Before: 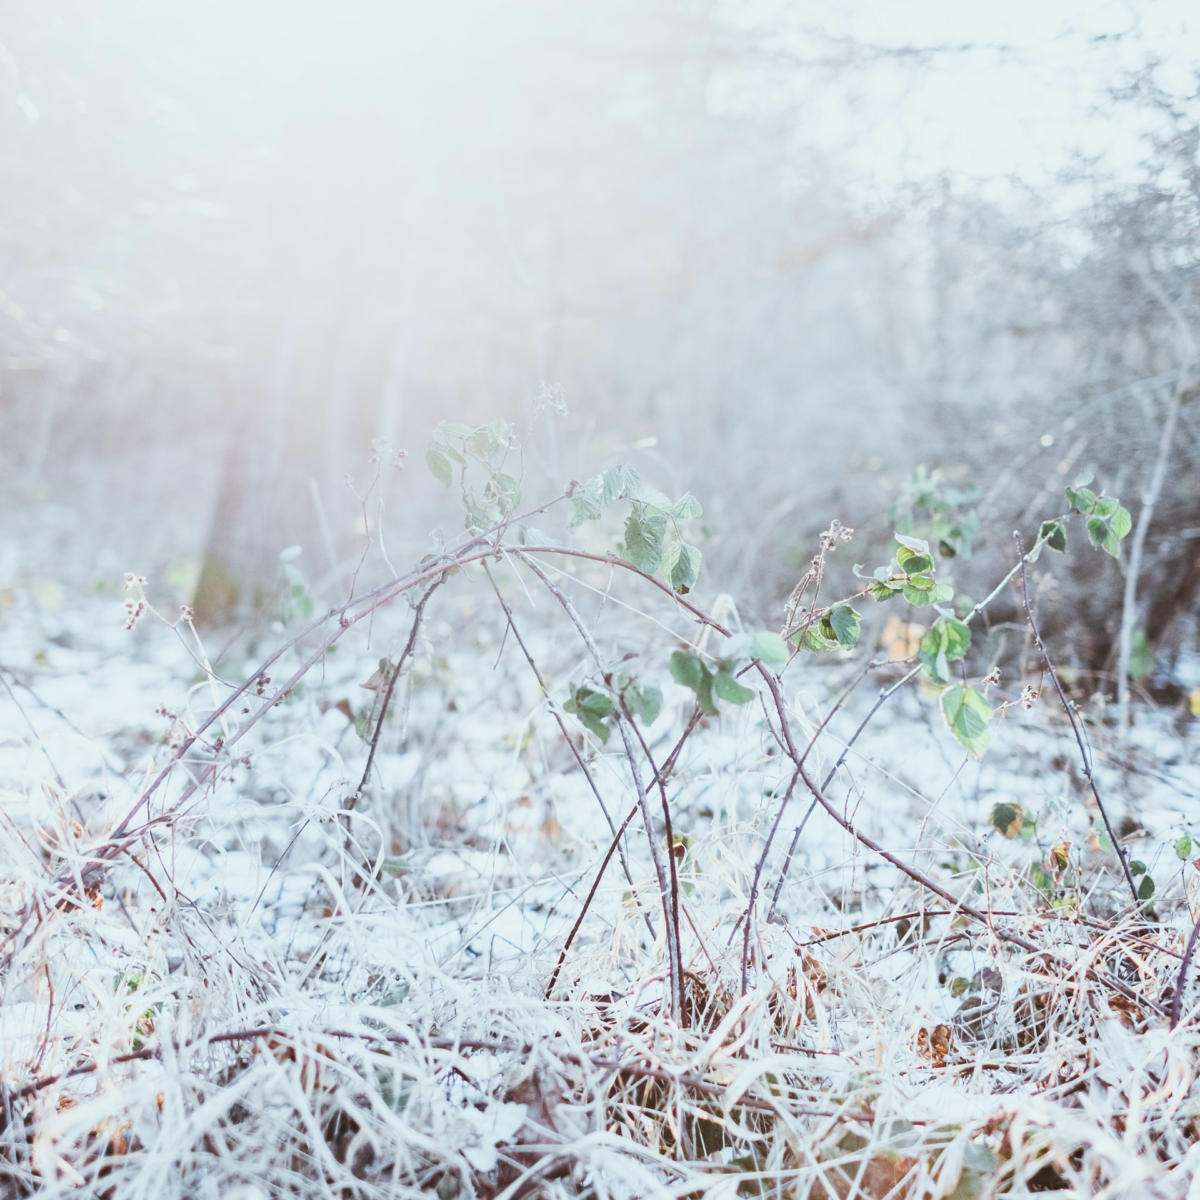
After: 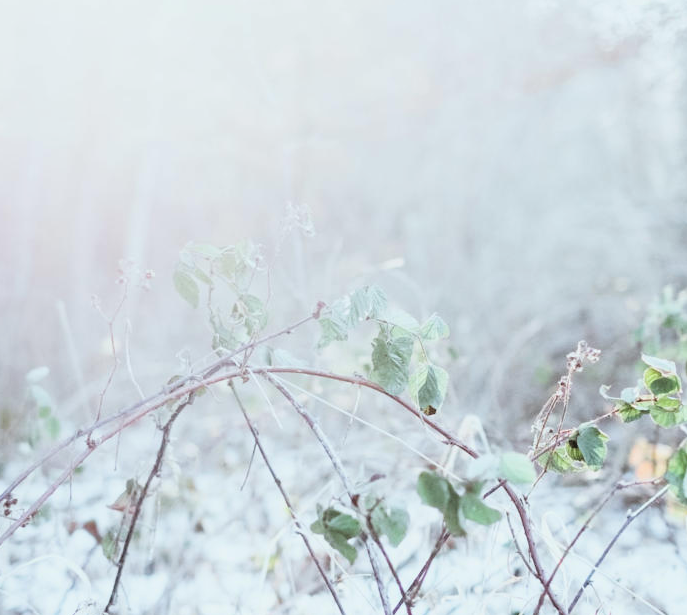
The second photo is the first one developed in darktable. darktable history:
filmic rgb: black relative exposure -3.7 EV, white relative exposure 2.77 EV, dynamic range scaling -5.66%, hardness 3.05, color science v6 (2022)
crop: left 21.102%, top 14.988%, right 21.578%, bottom 33.682%
